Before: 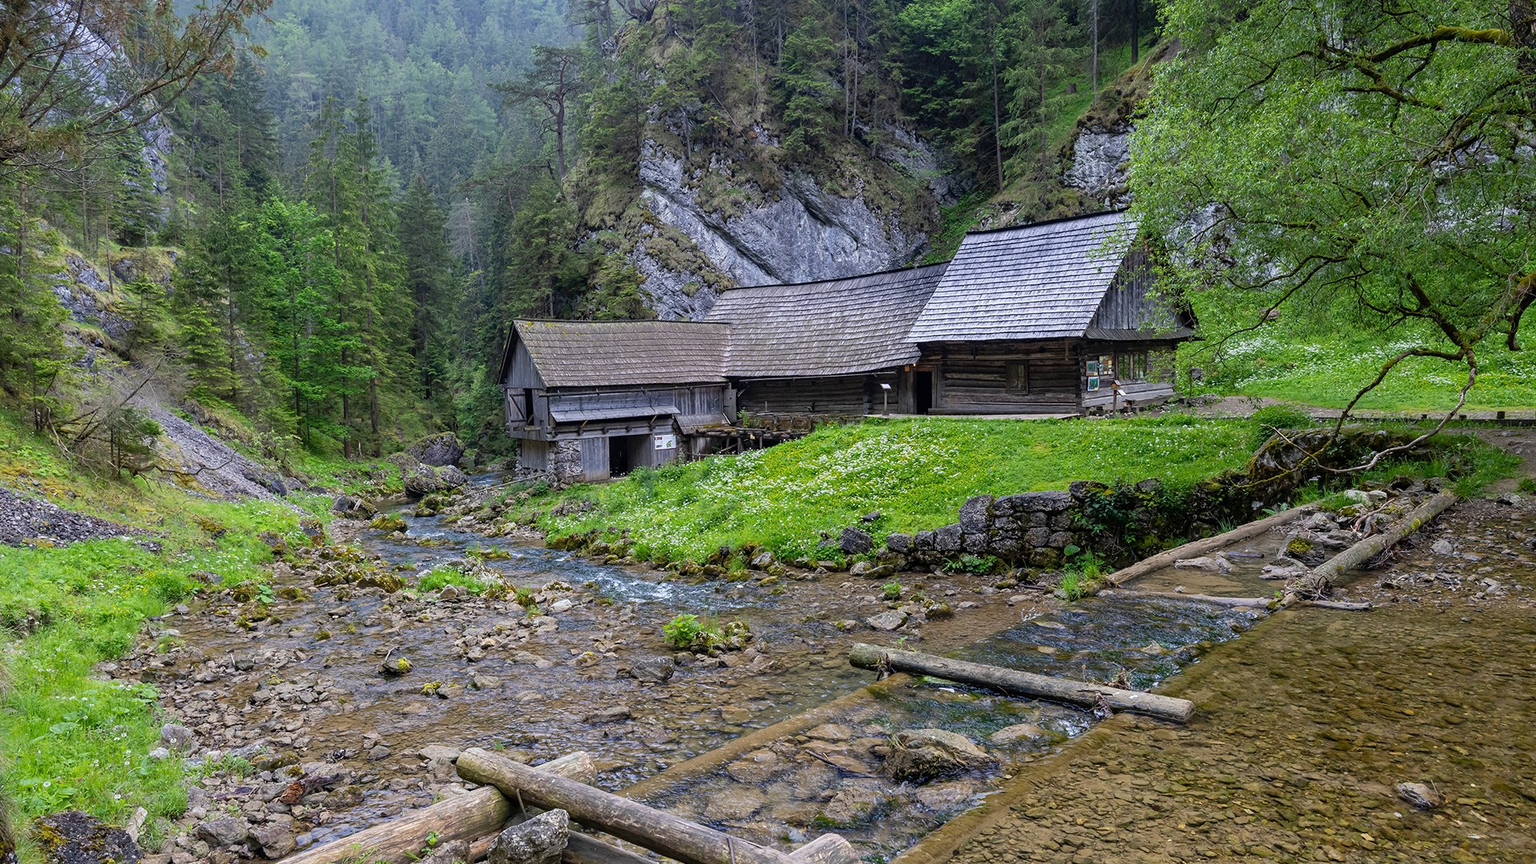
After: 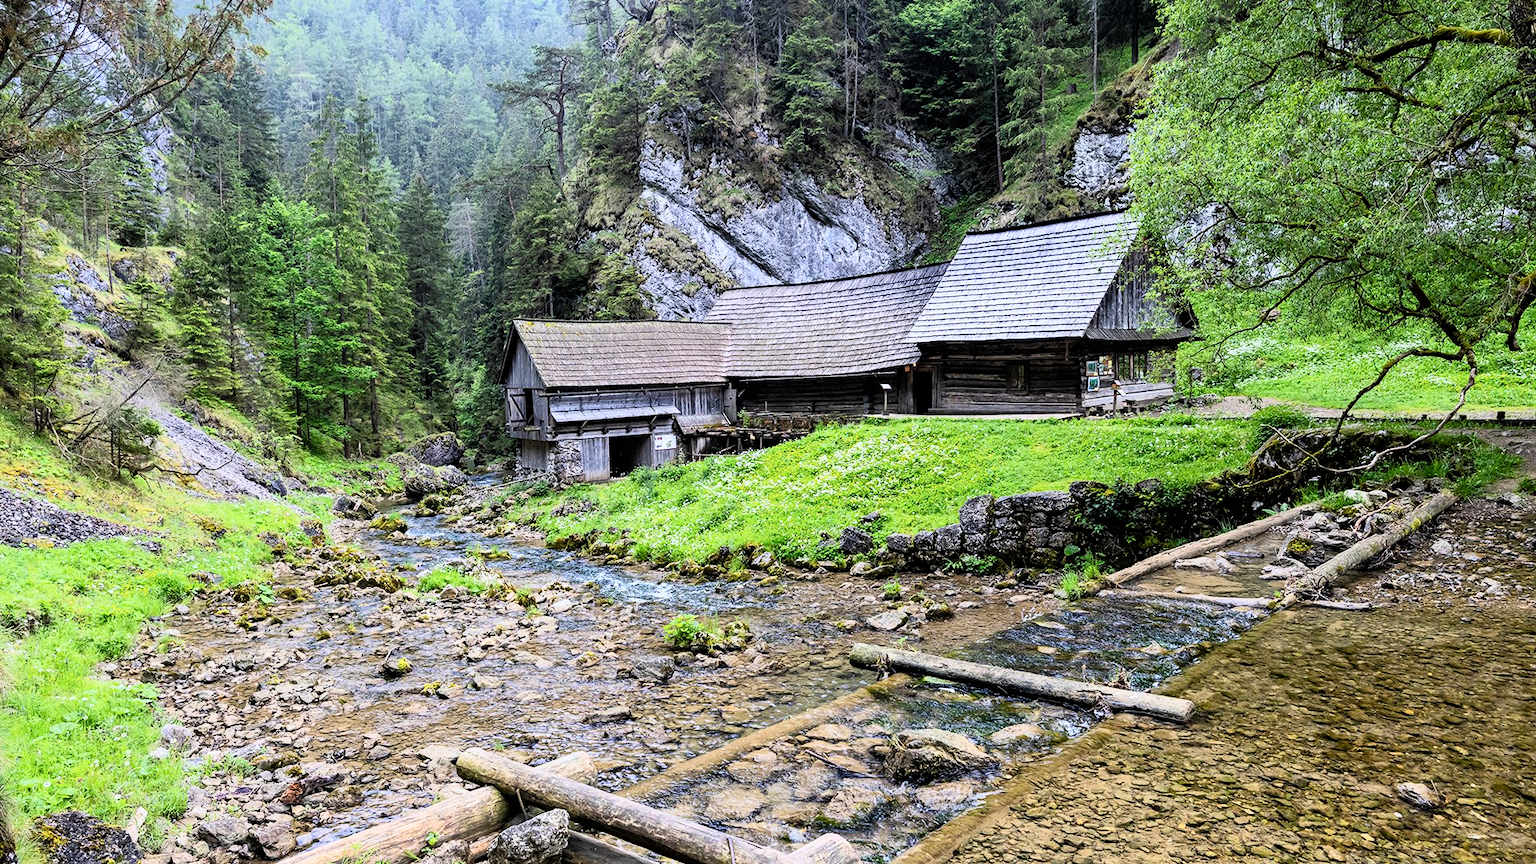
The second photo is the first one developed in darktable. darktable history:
tone curve: curves: ch0 [(0, 0) (0.082, 0.02) (0.129, 0.078) (0.275, 0.301) (0.67, 0.809) (1, 1)], color space Lab, linked channels, preserve colors none
contrast brightness saturation: contrast 0.24, brightness 0.09
